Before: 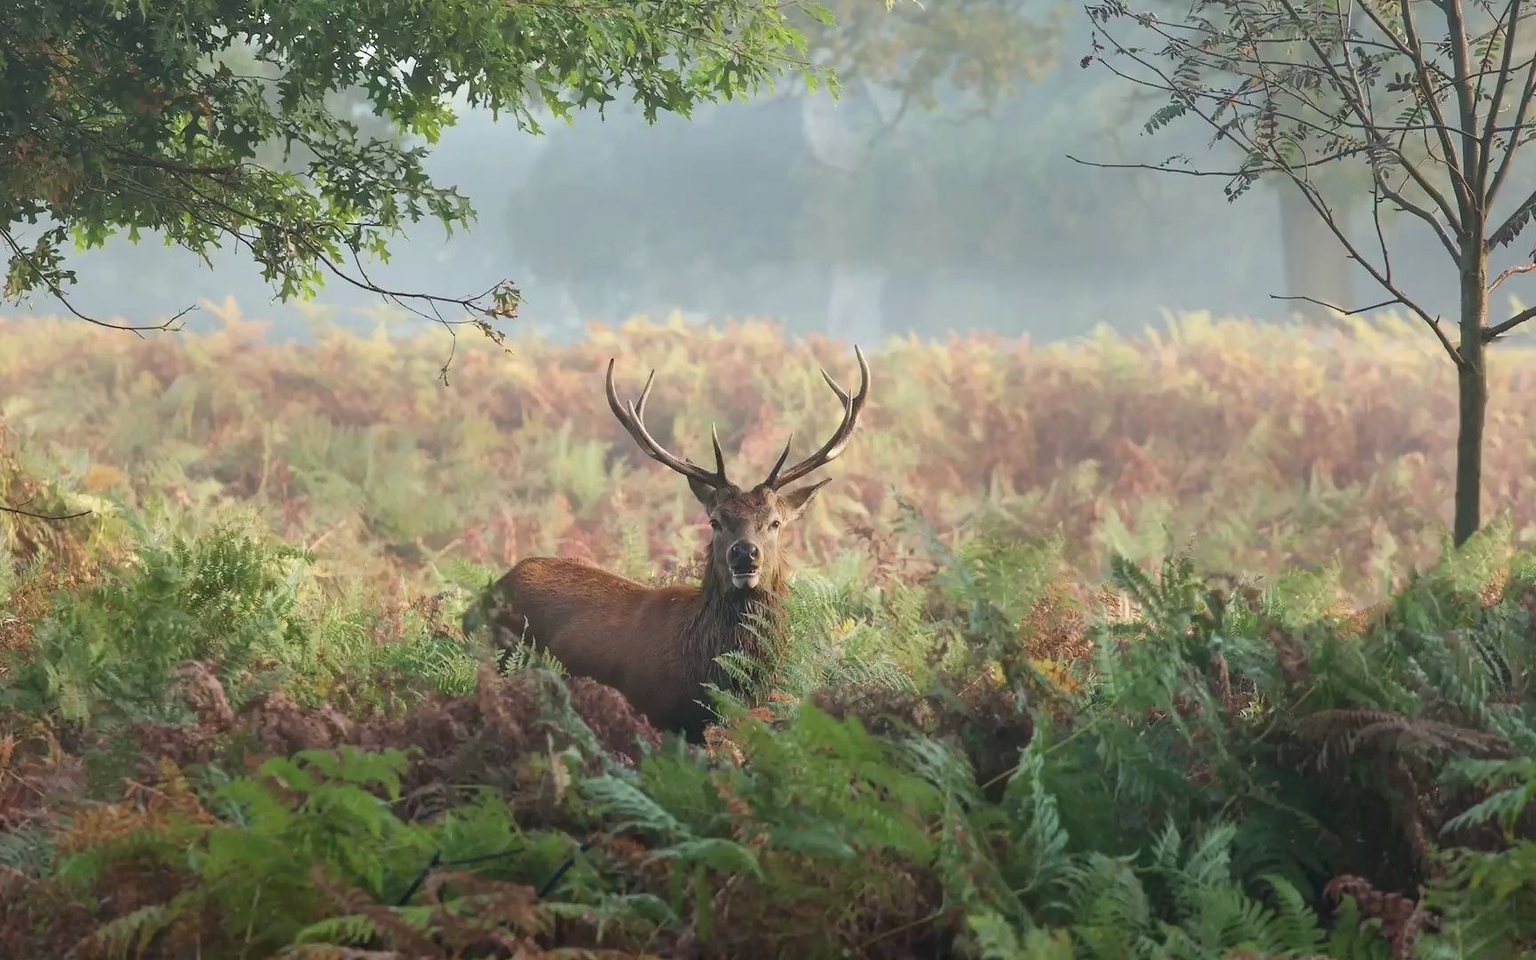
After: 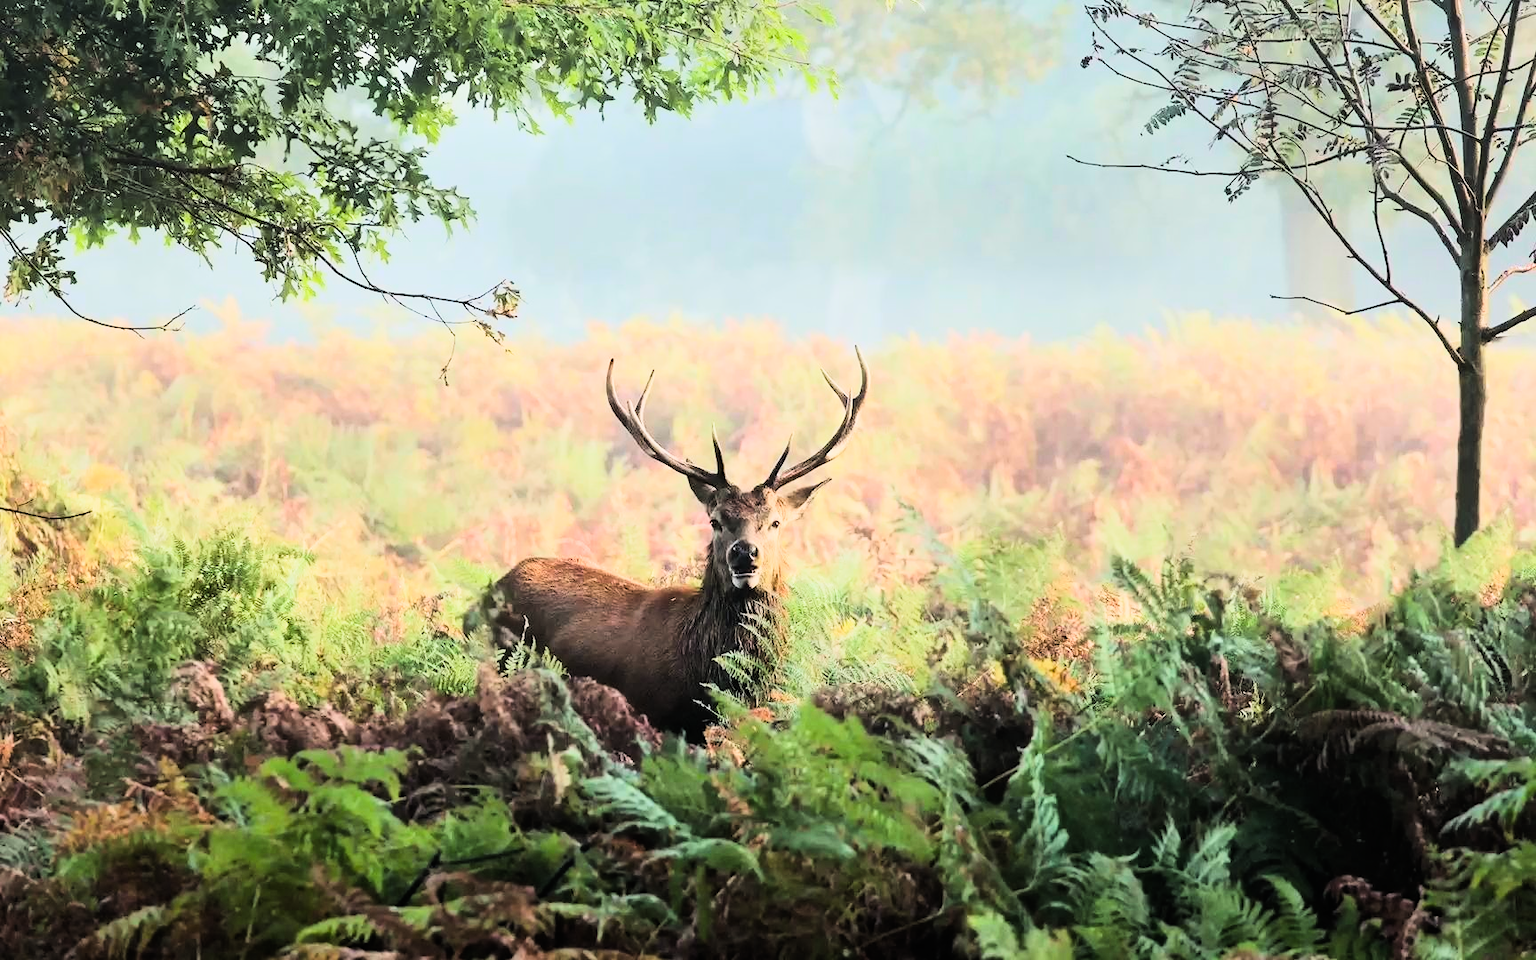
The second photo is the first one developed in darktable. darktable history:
contrast brightness saturation: contrast 0.196, brightness 0.166, saturation 0.224
color balance rgb: perceptual saturation grading › global saturation 0.308%, global vibrance 20%
filmic rgb: black relative exposure -5.15 EV, white relative exposure 3.97 EV, hardness 2.89, contrast 1.298, highlights saturation mix -28.87%
tone curve: curves: ch0 [(0, 0.003) (0.044, 0.025) (0.12, 0.089) (0.197, 0.168) (0.281, 0.273) (0.468, 0.548) (0.583, 0.691) (0.701, 0.815) (0.86, 0.922) (1, 0.982)]; ch1 [(0, 0) (0.232, 0.214) (0.404, 0.376) (0.461, 0.425) (0.493, 0.481) (0.501, 0.5) (0.517, 0.524) (0.55, 0.585) (0.598, 0.651) (0.671, 0.735) (0.796, 0.85) (1, 1)]; ch2 [(0, 0) (0.249, 0.216) (0.357, 0.317) (0.448, 0.432) (0.478, 0.492) (0.498, 0.499) (0.517, 0.527) (0.537, 0.564) (0.569, 0.617) (0.61, 0.659) (0.706, 0.75) (0.808, 0.809) (0.991, 0.968)], color space Lab, linked channels, preserve colors none
